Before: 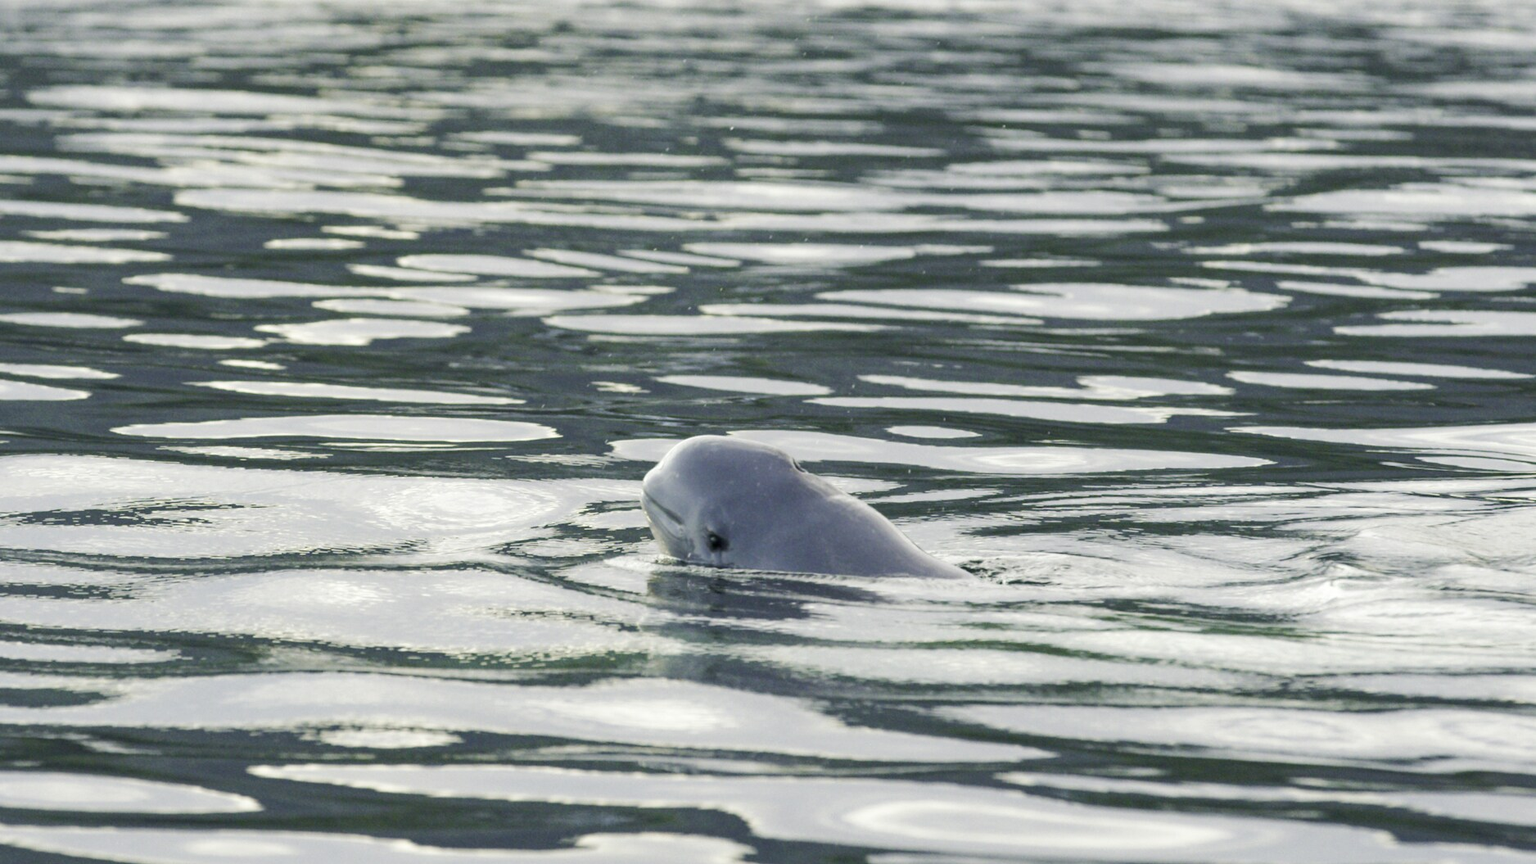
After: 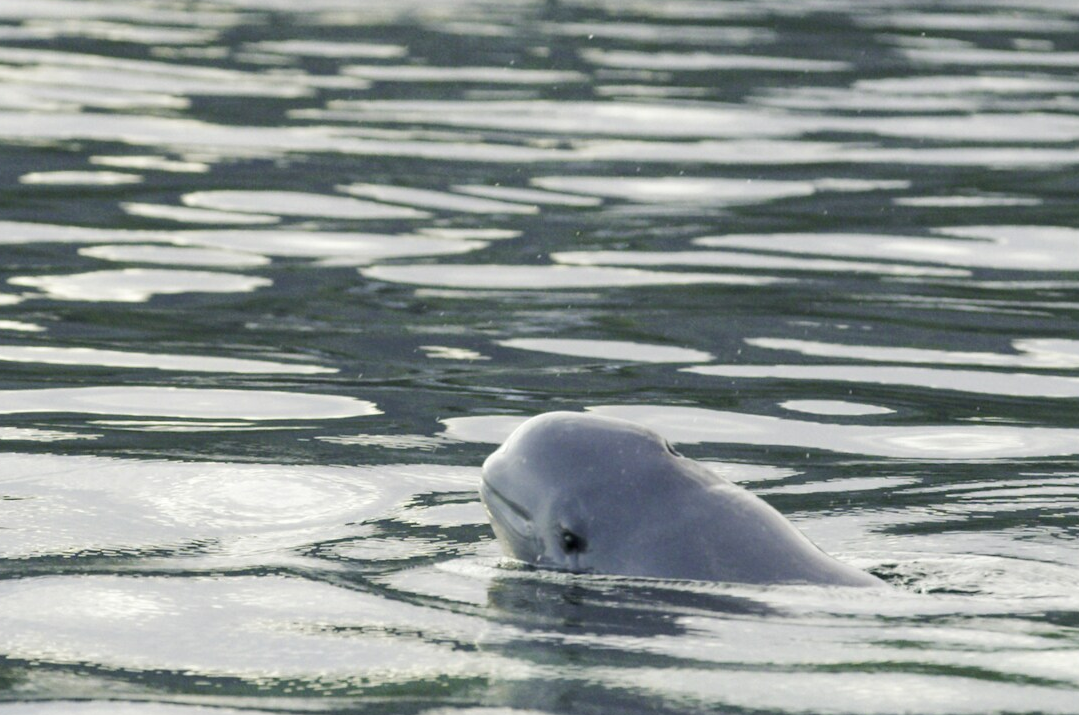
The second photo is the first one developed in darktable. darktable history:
crop: left 16.192%, top 11.41%, right 26.24%, bottom 20.794%
